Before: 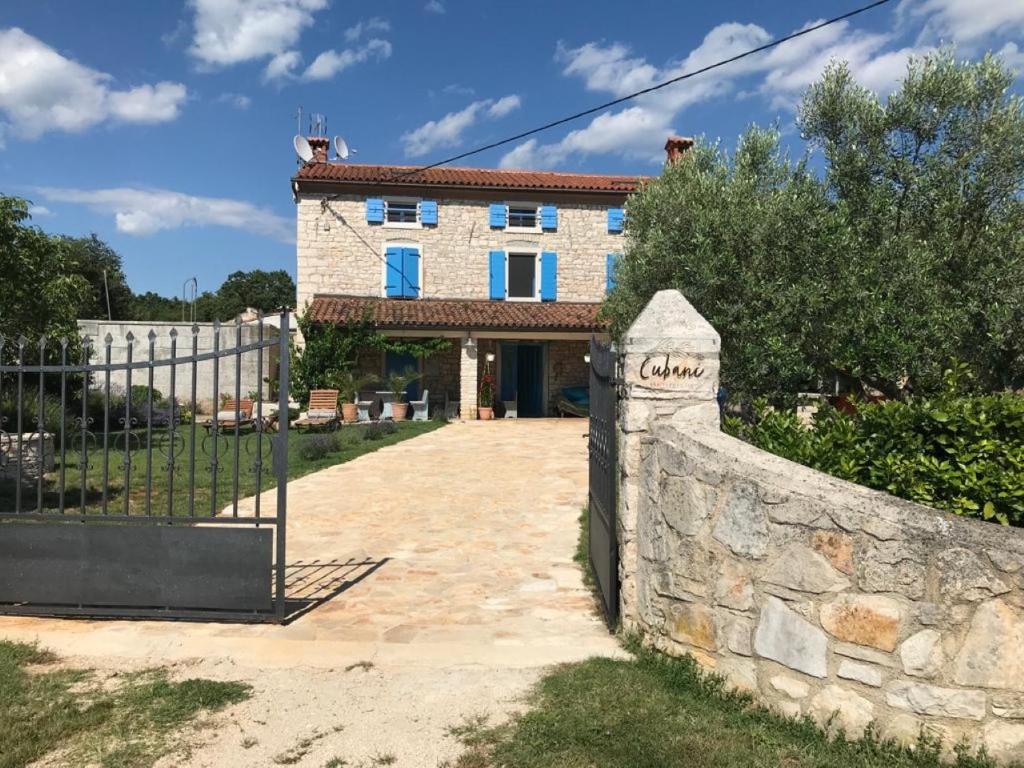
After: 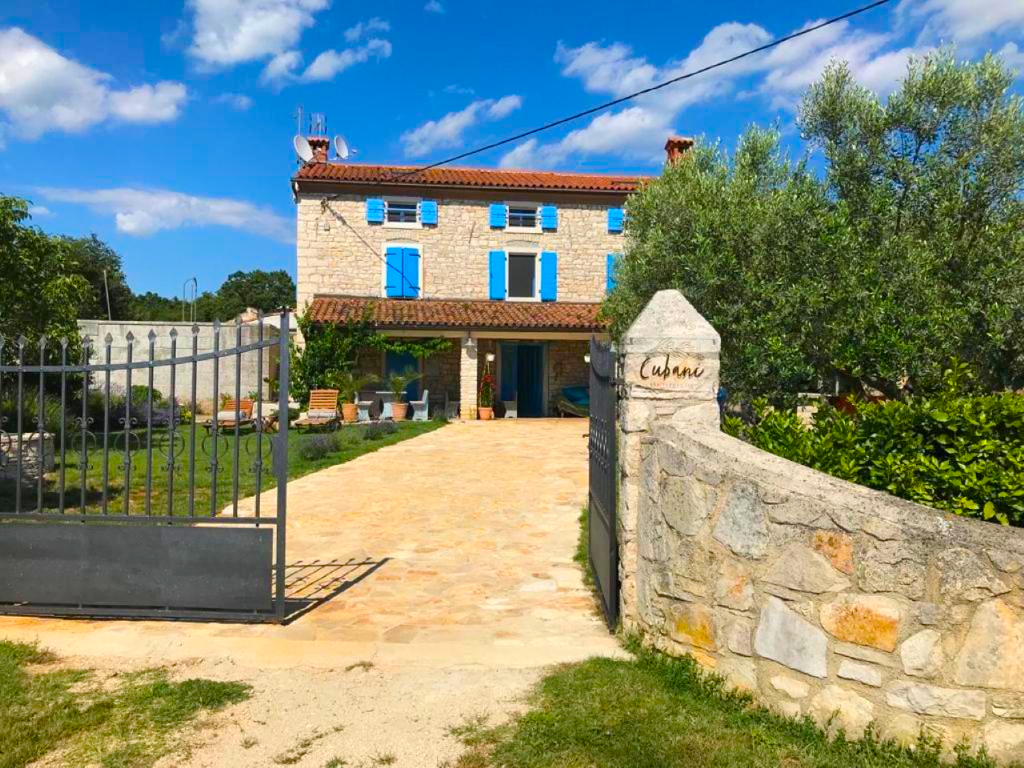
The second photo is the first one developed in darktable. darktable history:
color balance rgb: linear chroma grading › global chroma 15.264%, perceptual saturation grading › global saturation 29.914%, perceptual brilliance grading › mid-tones 11.017%, perceptual brilliance grading › shadows 15.033%, global vibrance 20%
